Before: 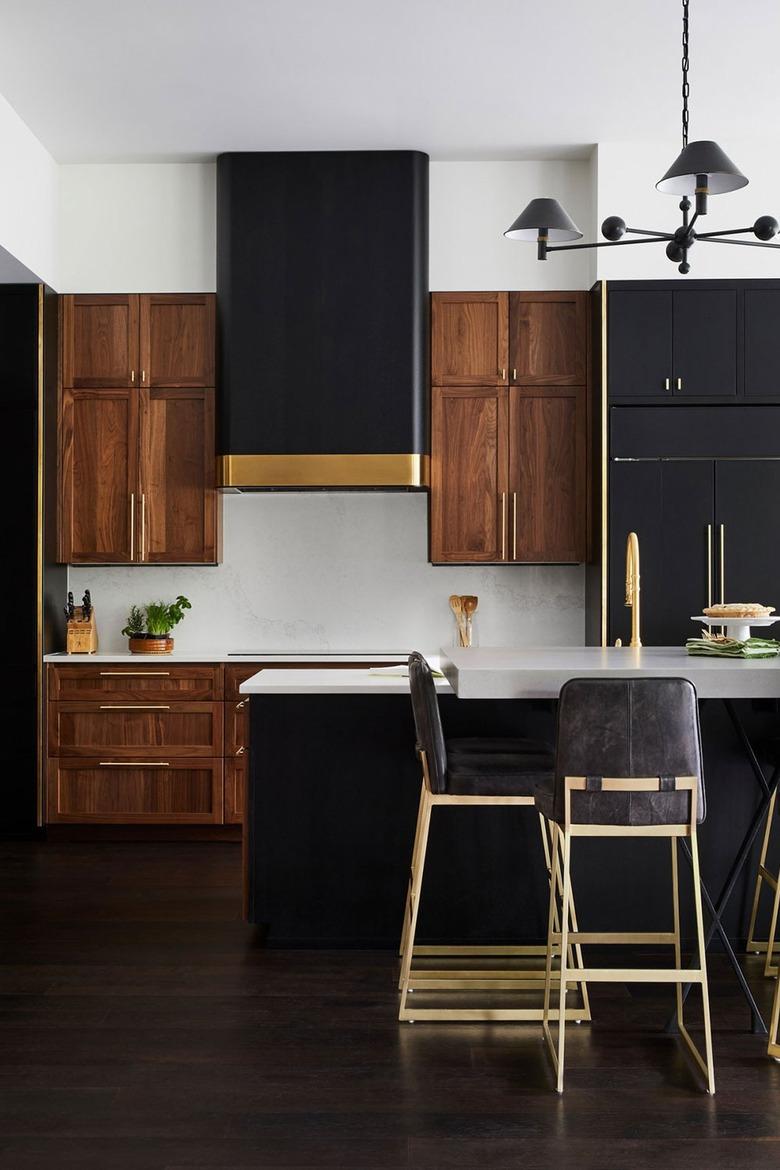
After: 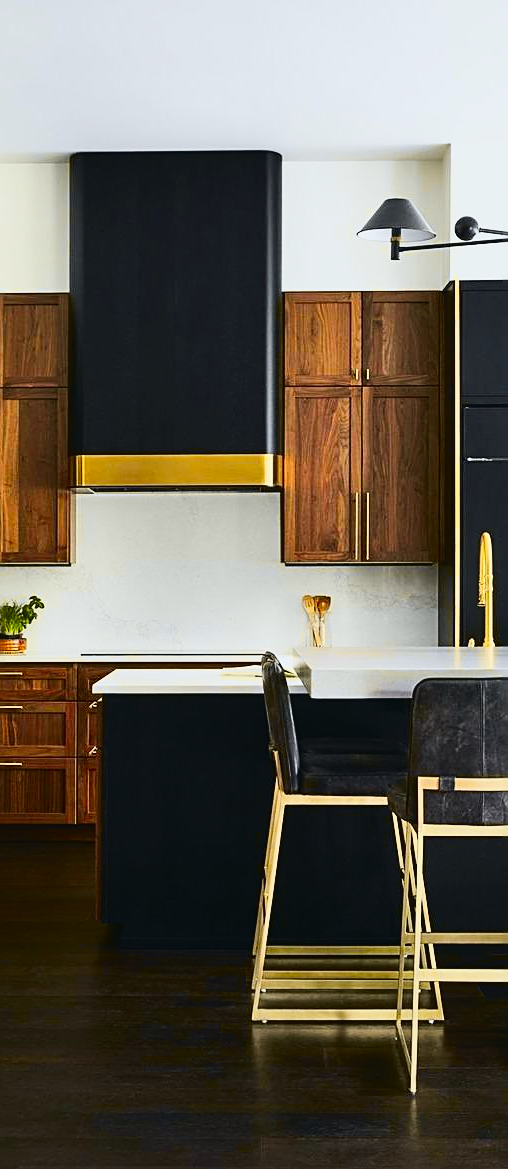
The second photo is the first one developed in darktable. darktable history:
crop and rotate: left 18.869%, right 15.992%
sharpen: on, module defaults
tone curve: curves: ch0 [(0, 0.029) (0.087, 0.084) (0.227, 0.239) (0.46, 0.576) (0.657, 0.796) (0.861, 0.932) (0.997, 0.951)]; ch1 [(0, 0) (0.353, 0.344) (0.45, 0.46) (0.502, 0.494) (0.534, 0.523) (0.573, 0.576) (0.602, 0.631) (0.647, 0.669) (1, 1)]; ch2 [(0, 0) (0.333, 0.346) (0.385, 0.395) (0.44, 0.466) (0.5, 0.493) (0.521, 0.56) (0.553, 0.579) (0.573, 0.599) (0.667, 0.777) (1, 1)], color space Lab, independent channels, preserve colors none
contrast brightness saturation: contrast 0.041, saturation 0.073
